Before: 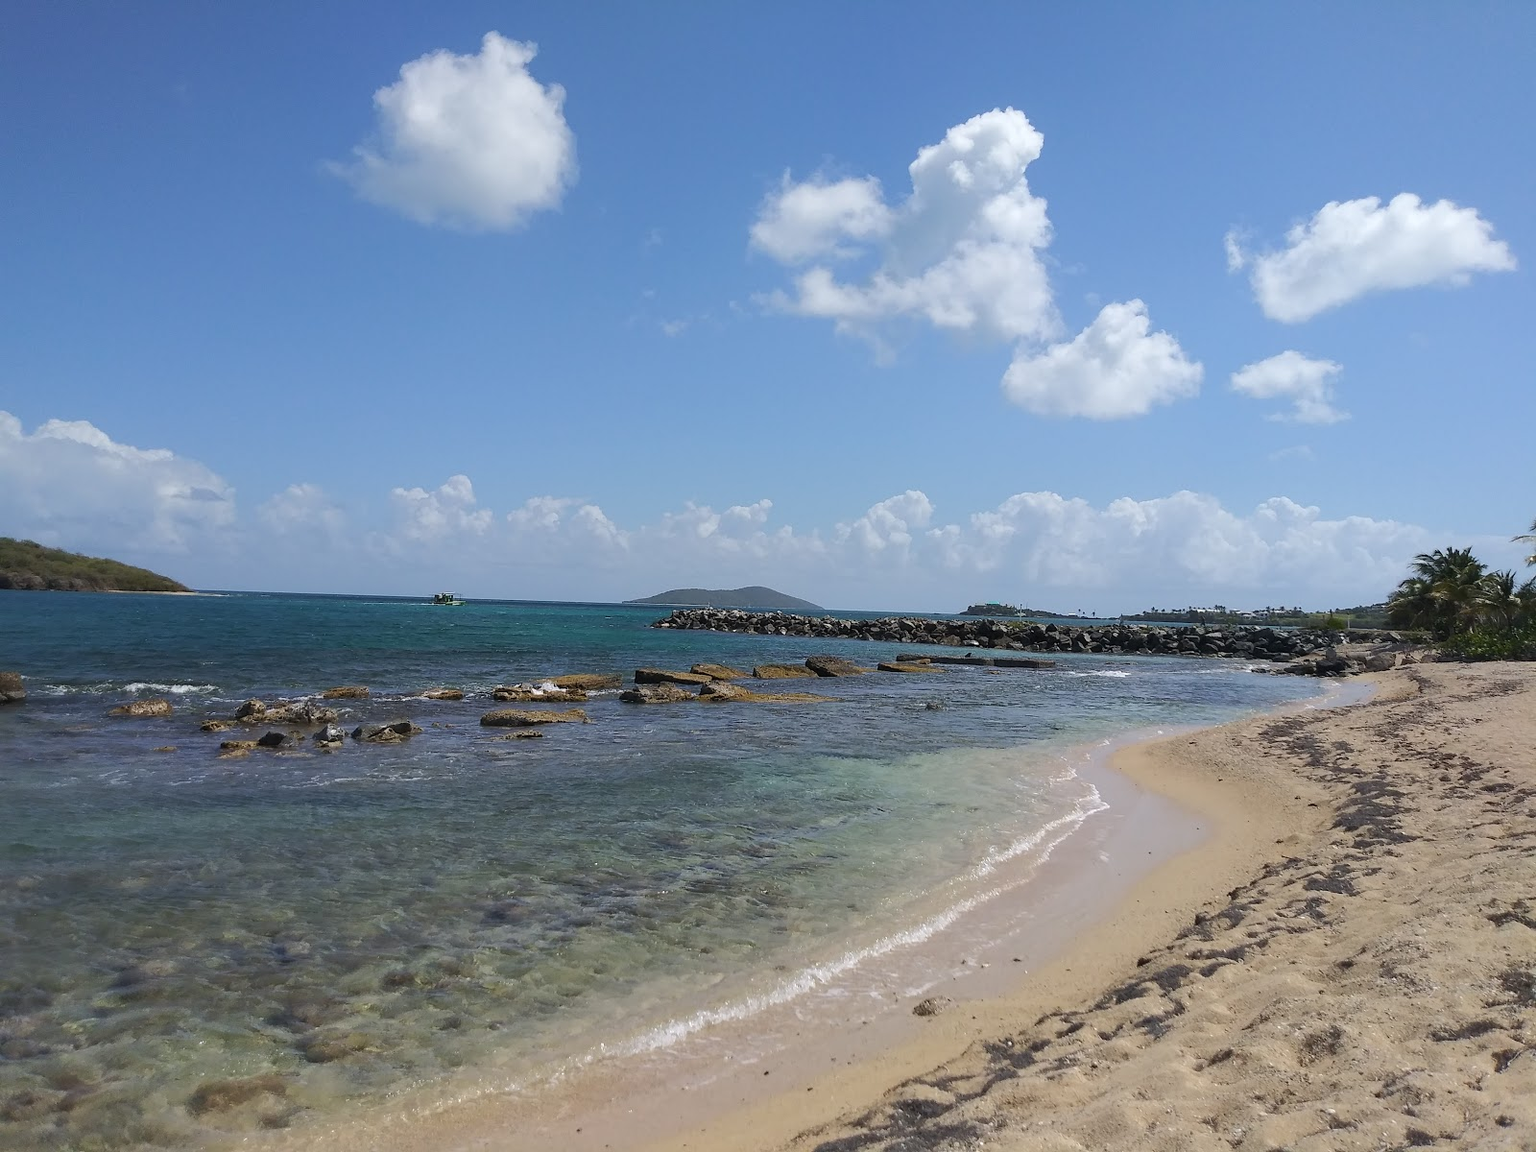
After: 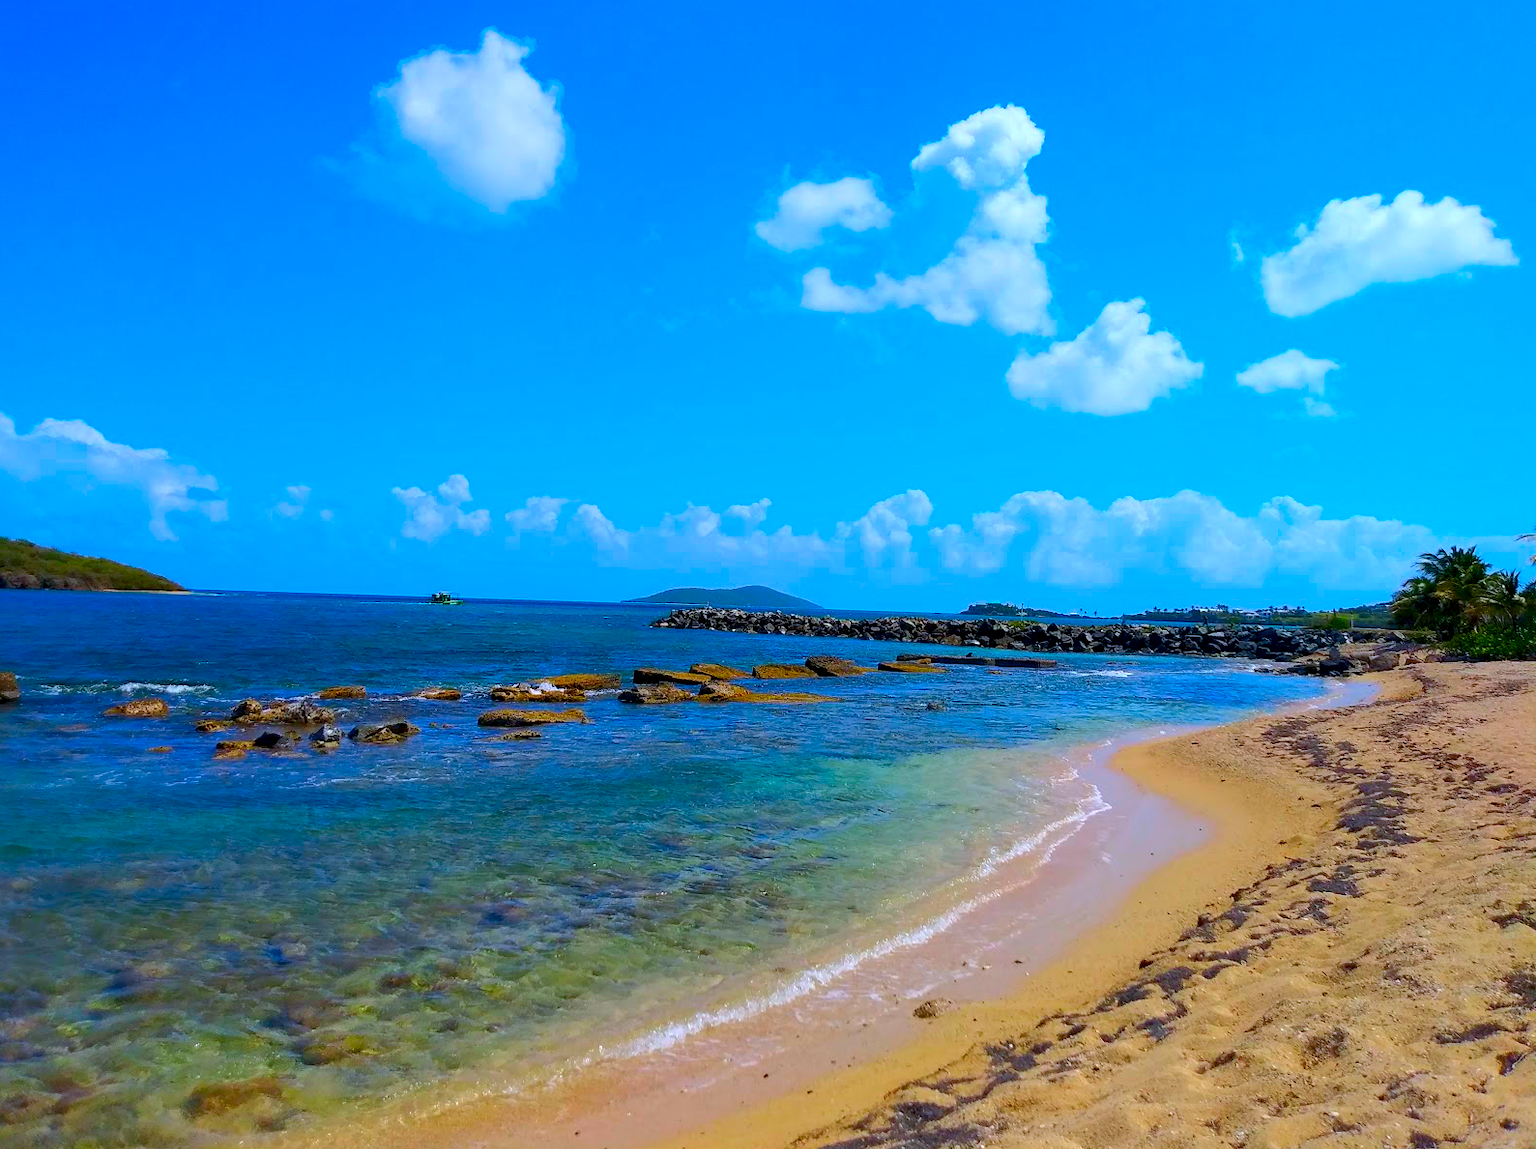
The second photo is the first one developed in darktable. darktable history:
crop: left 0.434%, top 0.485%, right 0.244%, bottom 0.386%
exposure: black level correction 0.011, compensate highlight preservation false
white balance: red 0.976, blue 1.04
color correction: saturation 3
